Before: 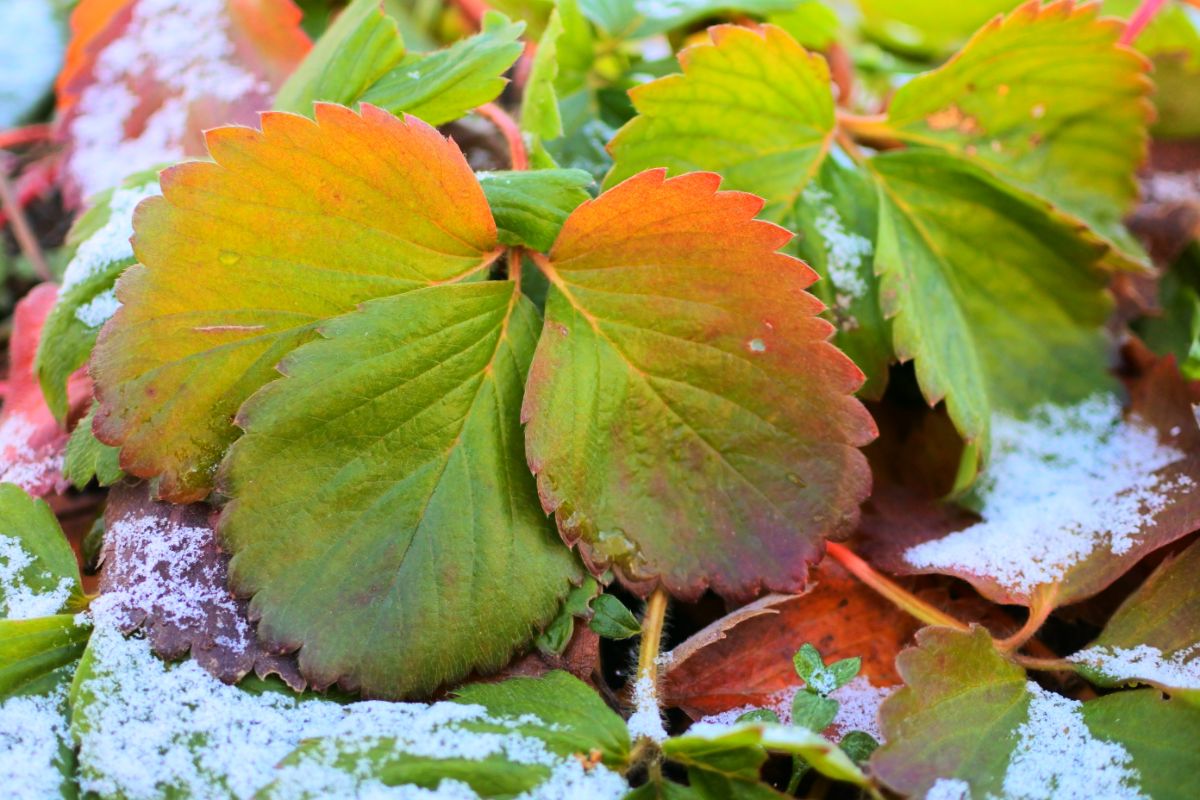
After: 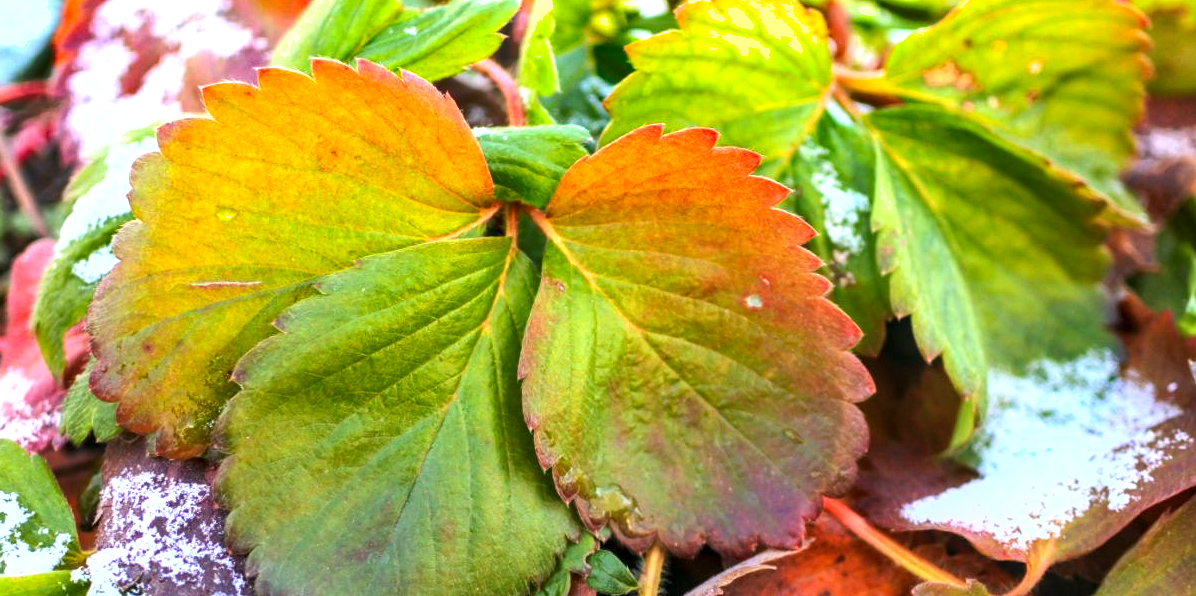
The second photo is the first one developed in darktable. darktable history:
shadows and highlights: soften with gaussian
crop: left 0.263%, top 5.503%, bottom 19.889%
local contrast: on, module defaults
exposure: black level correction 0, exposure 0.7 EV, compensate exposure bias true, compensate highlight preservation false
